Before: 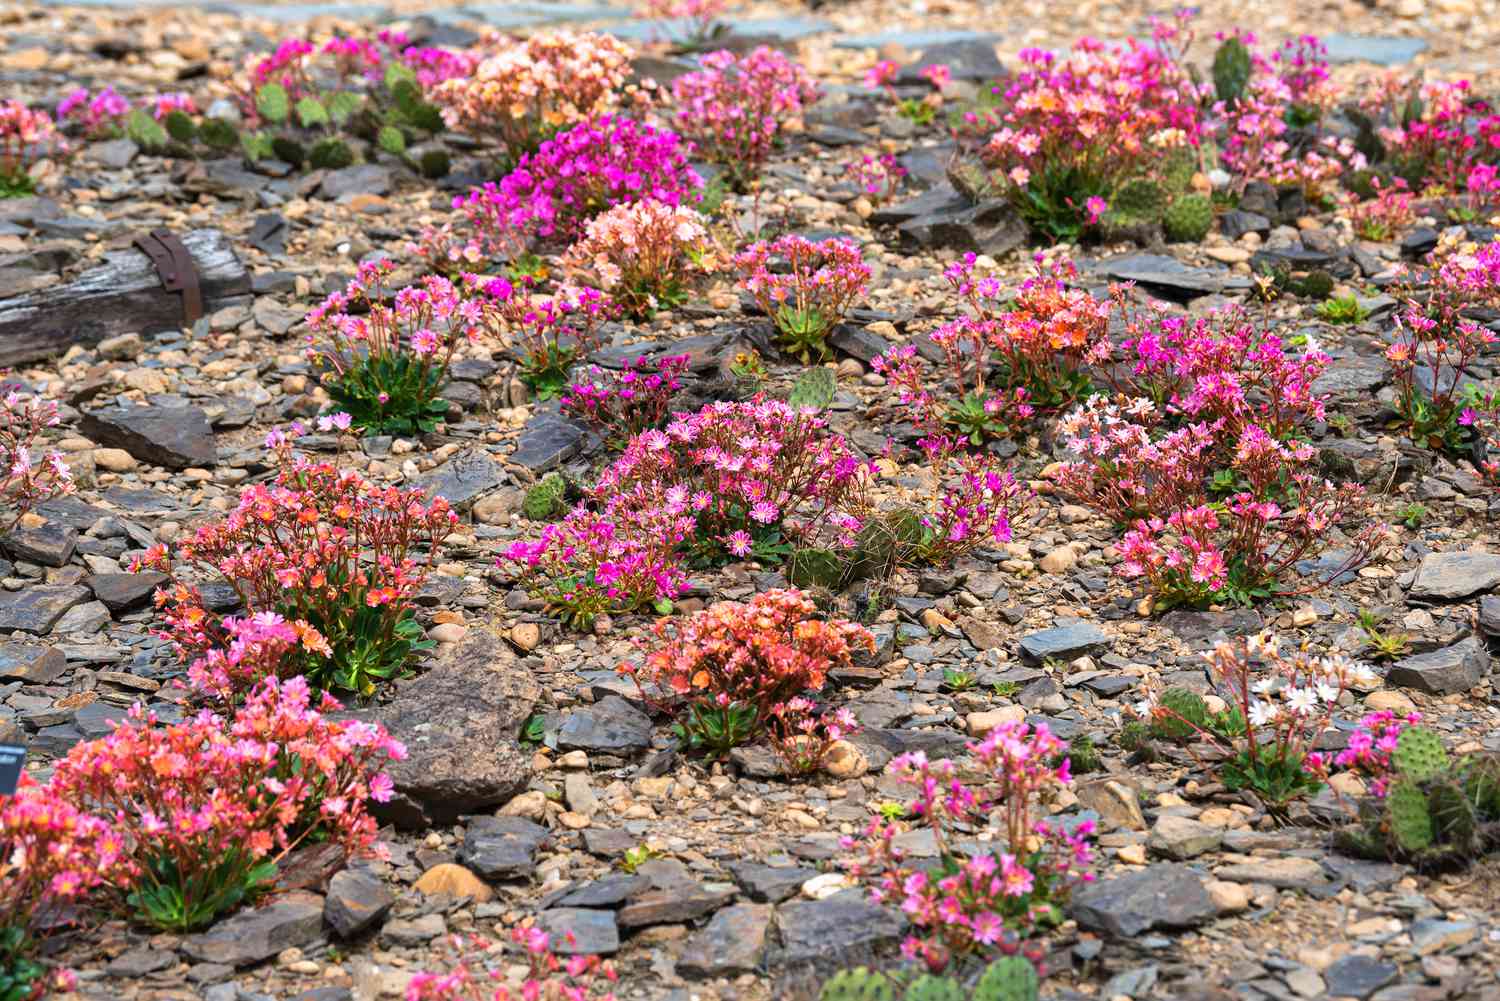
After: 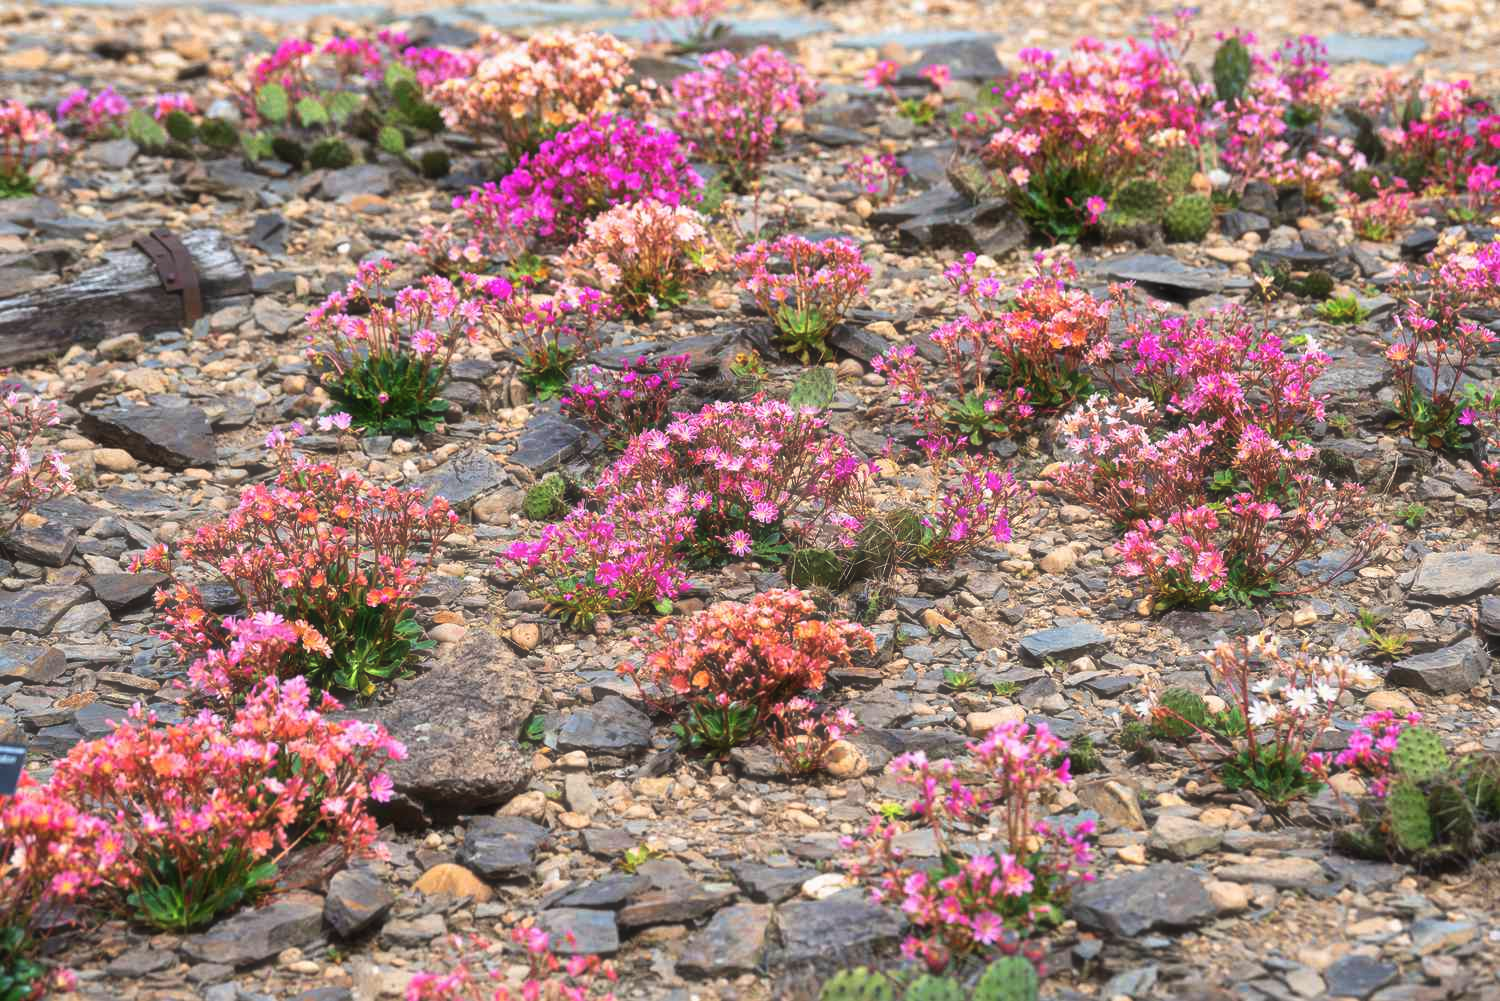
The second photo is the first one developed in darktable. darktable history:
haze removal: strength -0.11, compatibility mode true, adaptive false
